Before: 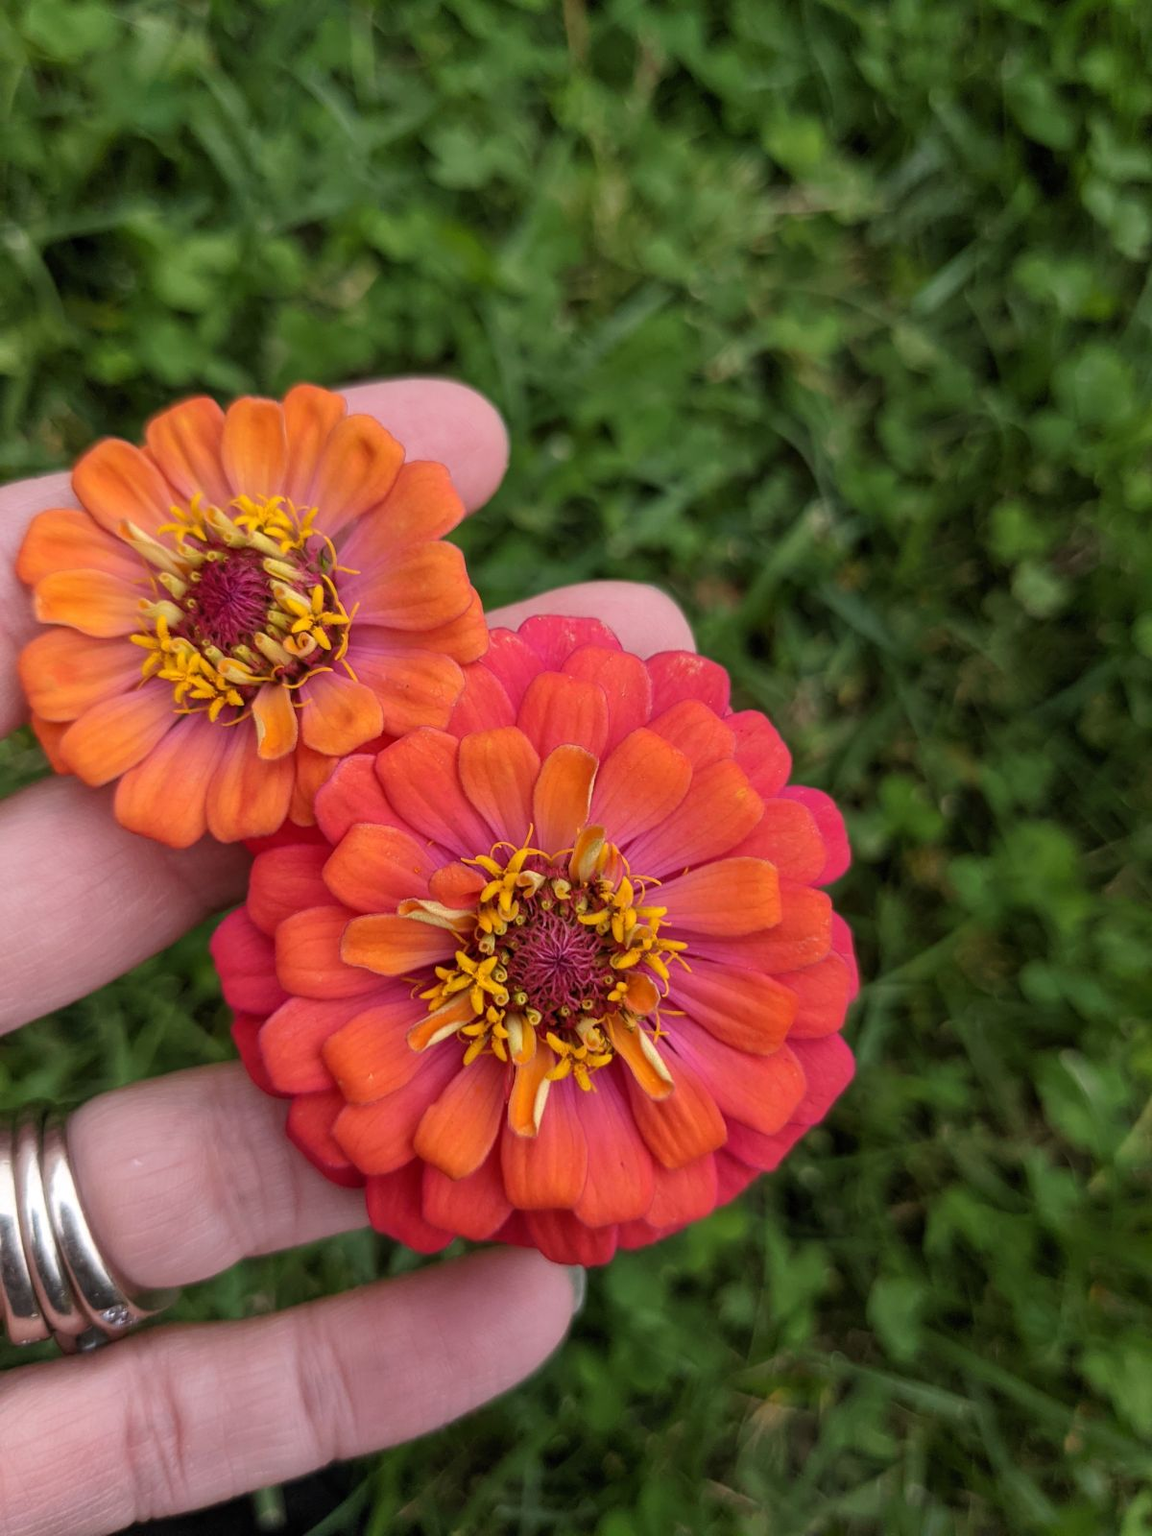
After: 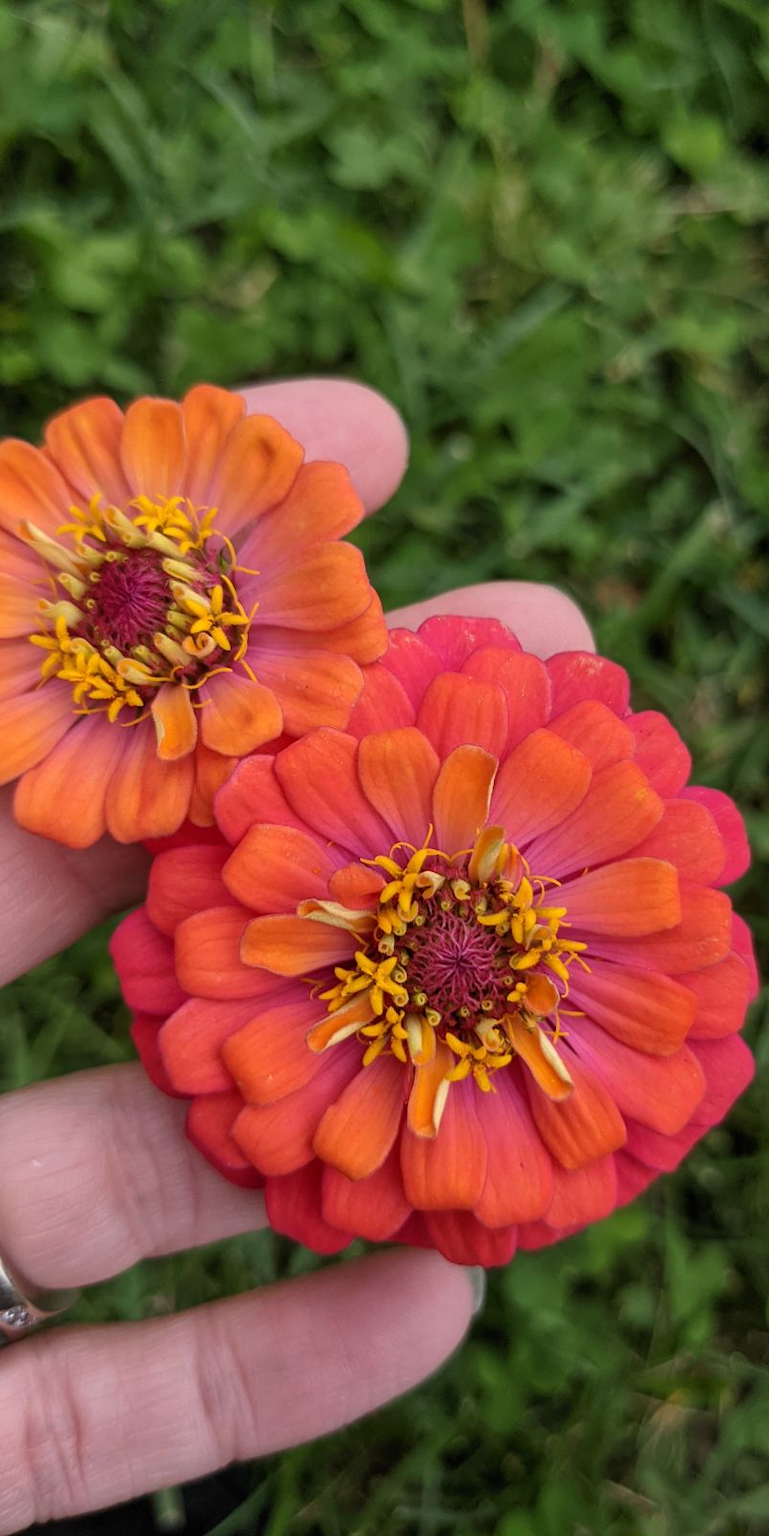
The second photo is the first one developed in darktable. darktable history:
crop and rotate: left 8.796%, right 24.431%
